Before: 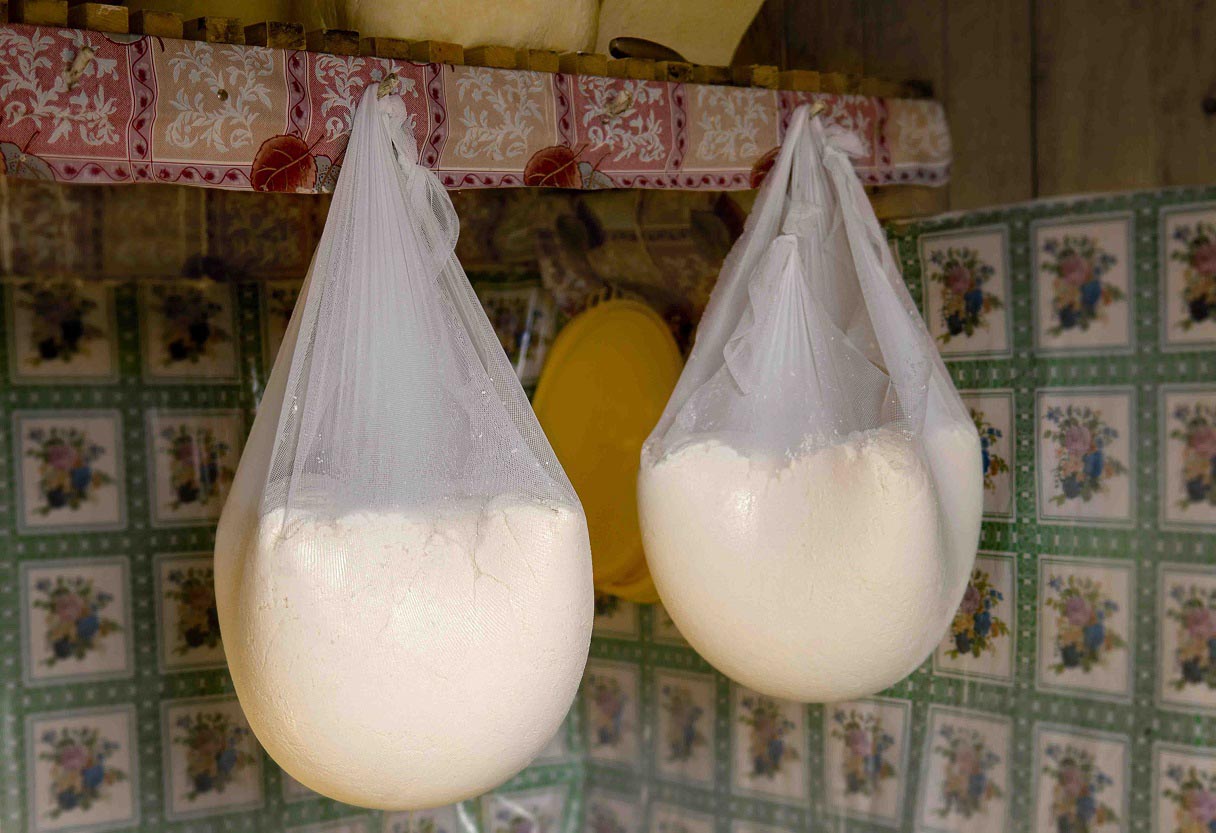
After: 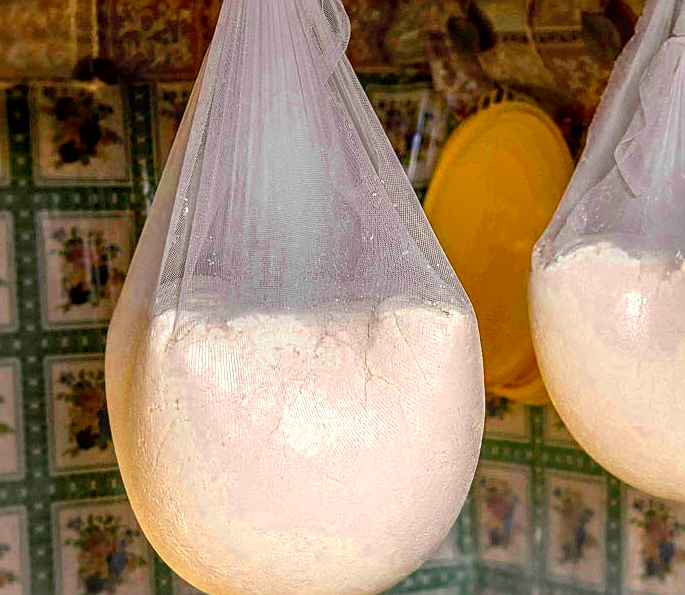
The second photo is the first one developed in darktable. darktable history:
color zones: curves: ch0 [(0.004, 0.305) (0.261, 0.623) (0.389, 0.399) (0.708, 0.571) (0.947, 0.34)]; ch1 [(0.025, 0.645) (0.229, 0.584) (0.326, 0.551) (0.484, 0.262) (0.757, 0.643)]
local contrast: highlights 0%, shadows 0%, detail 133%
crop: left 8.966%, top 23.852%, right 34.699%, bottom 4.703%
sharpen: on, module defaults
exposure: exposure 0.197 EV, compensate highlight preservation false
shadows and highlights: low approximation 0.01, soften with gaussian
